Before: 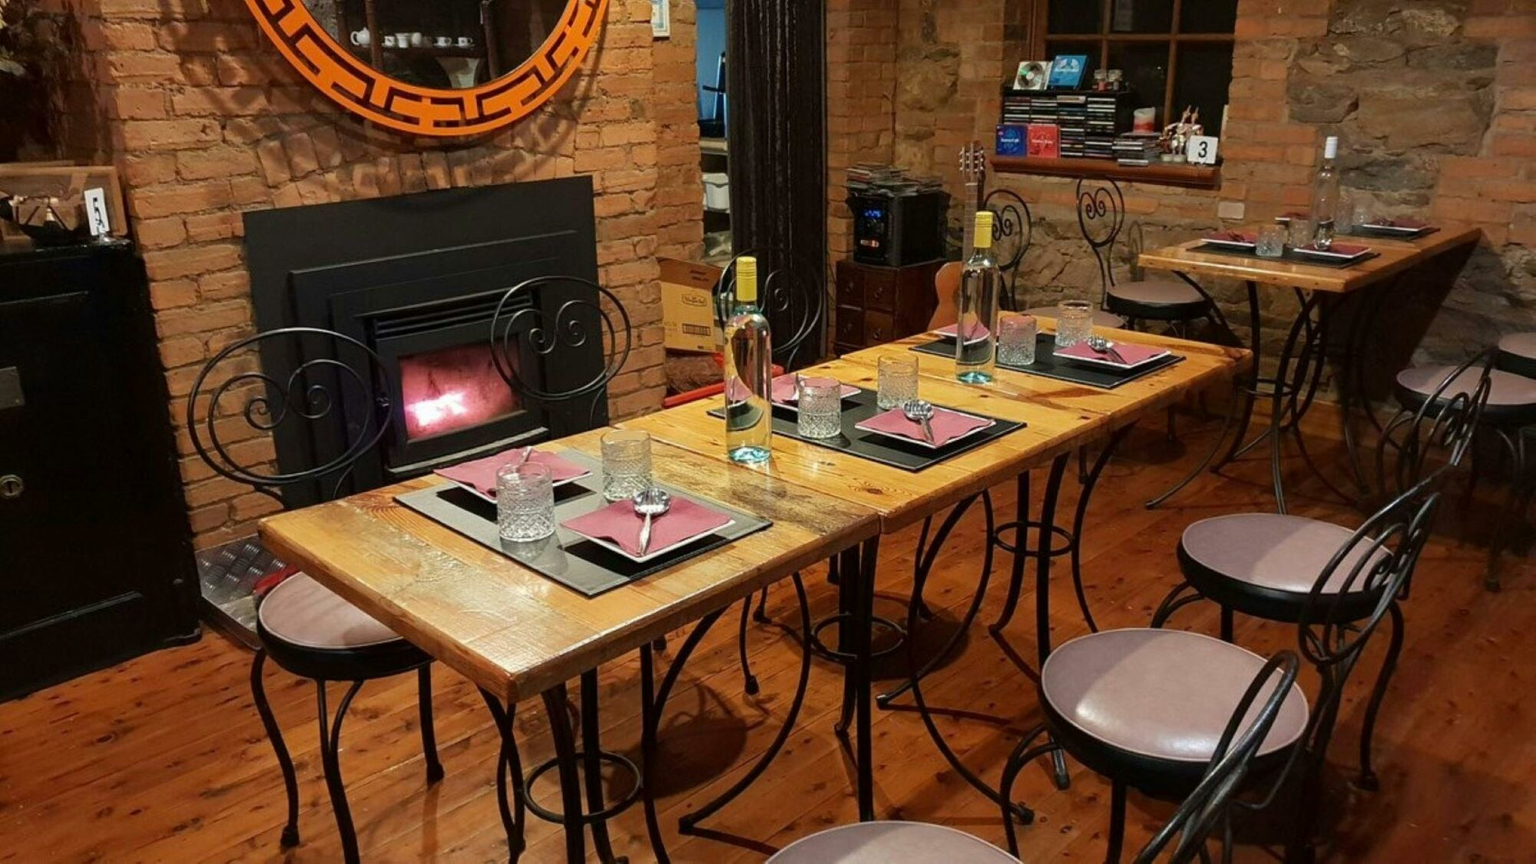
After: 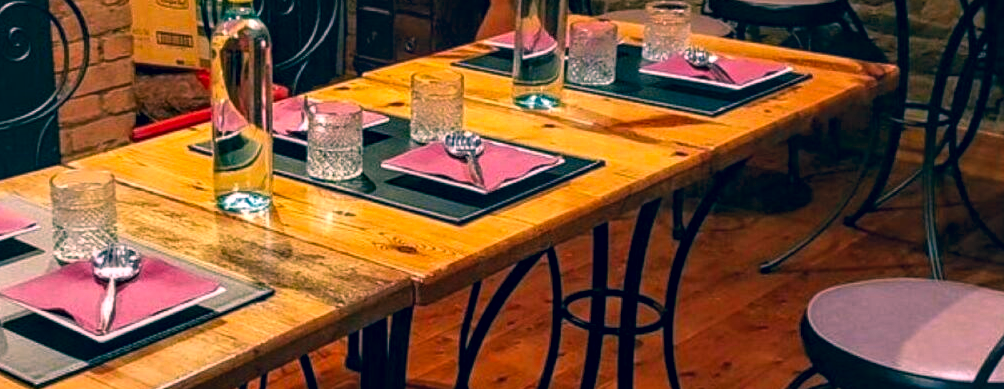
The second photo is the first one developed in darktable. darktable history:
rotate and perspective: automatic cropping original format, crop left 0, crop top 0
crop: left 36.607%, top 34.735%, right 13.146%, bottom 30.611%
local contrast: highlights 59%, detail 145%
shadows and highlights: shadows 0, highlights 40
color correction: highlights a* 17.03, highlights b* 0.205, shadows a* -15.38, shadows b* -14.56, saturation 1.5
